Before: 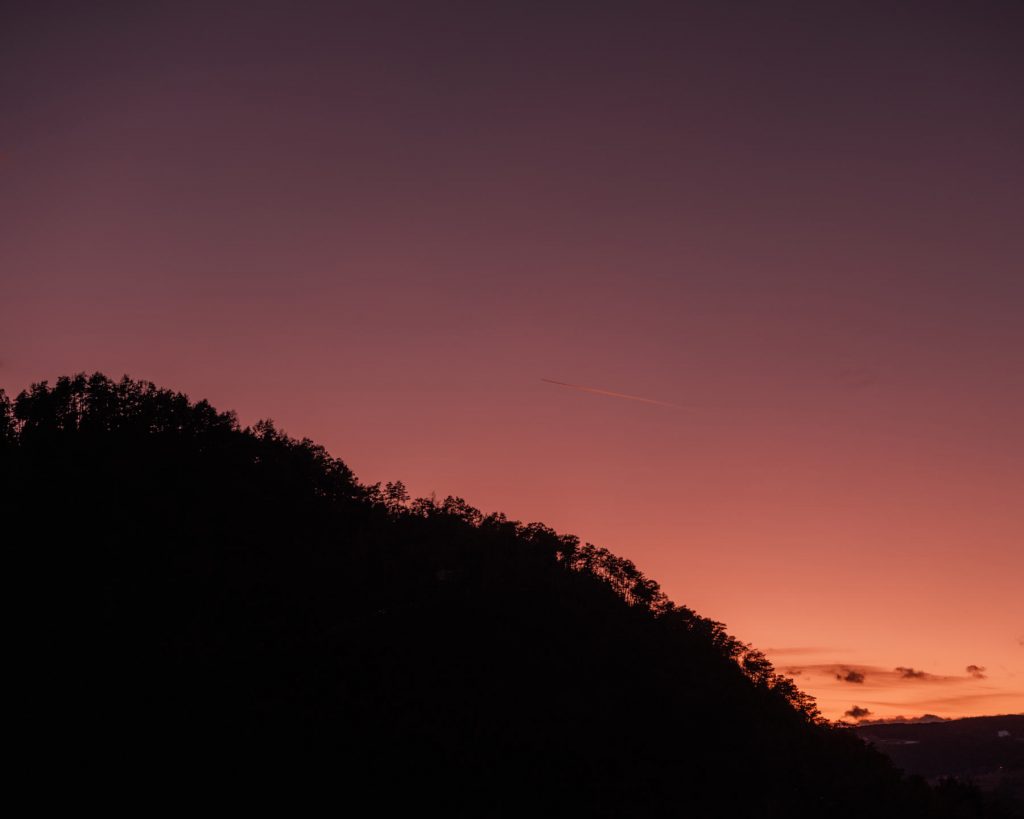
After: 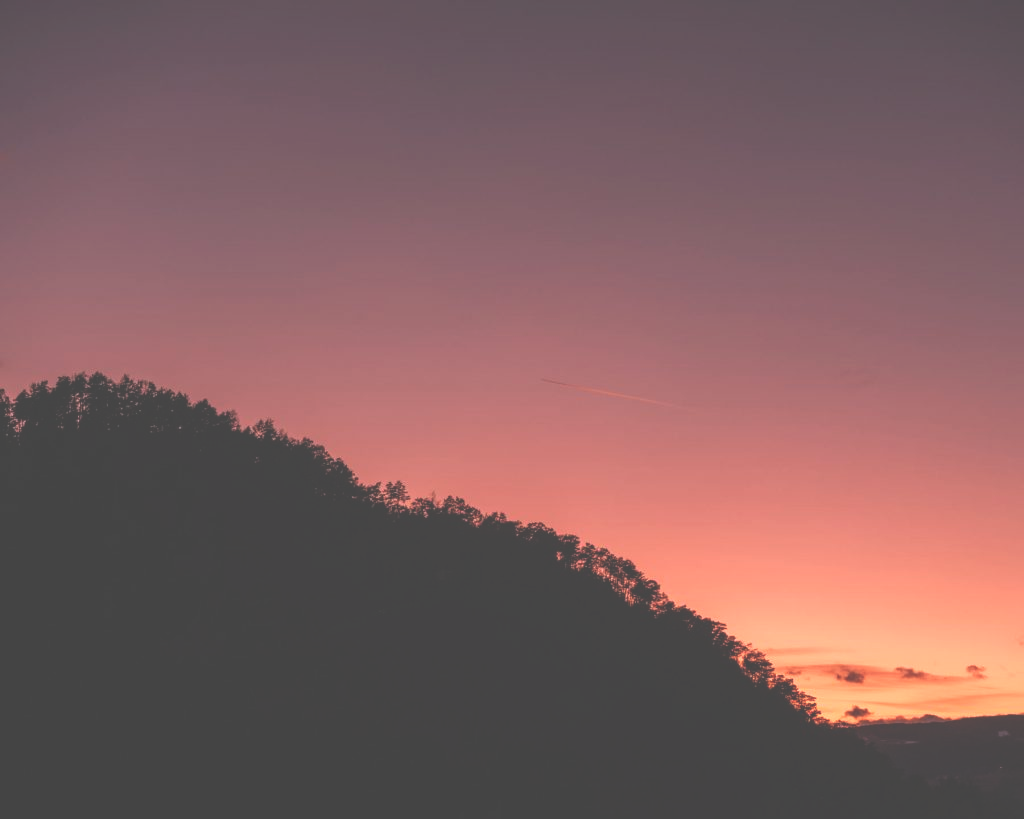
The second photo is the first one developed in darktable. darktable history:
levels: levels [0, 0.476, 0.951]
base curve: curves: ch0 [(0, 0) (0.688, 0.865) (1, 1)], preserve colors none
exposure: black level correction -0.041, exposure 0.064 EV, compensate highlight preservation false
